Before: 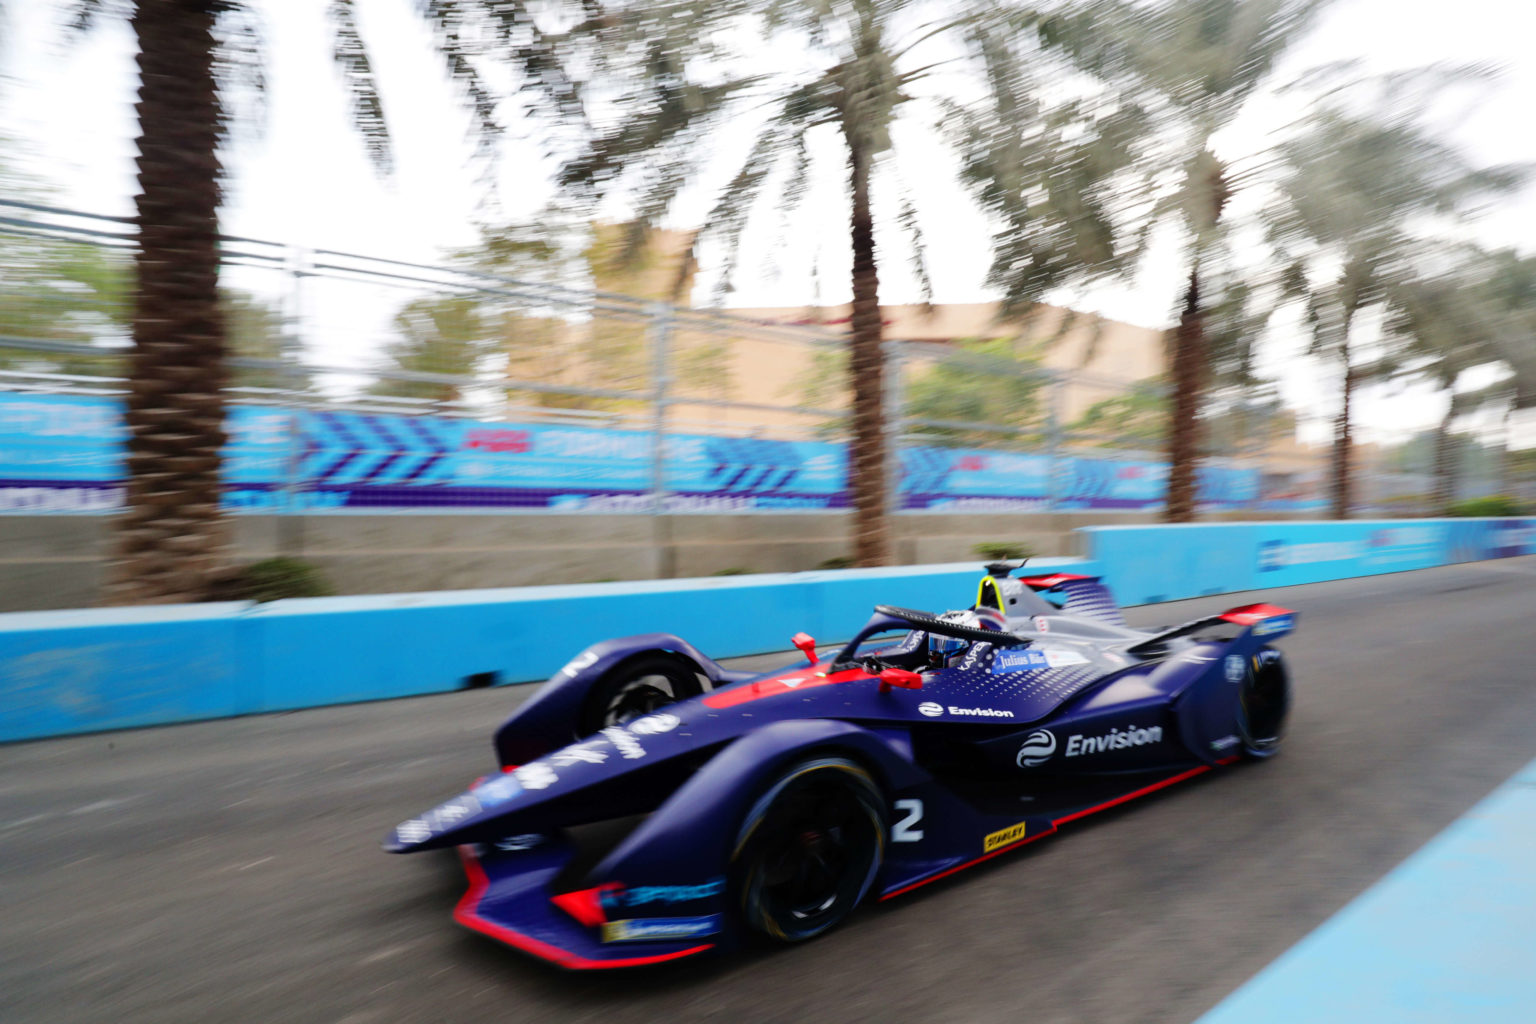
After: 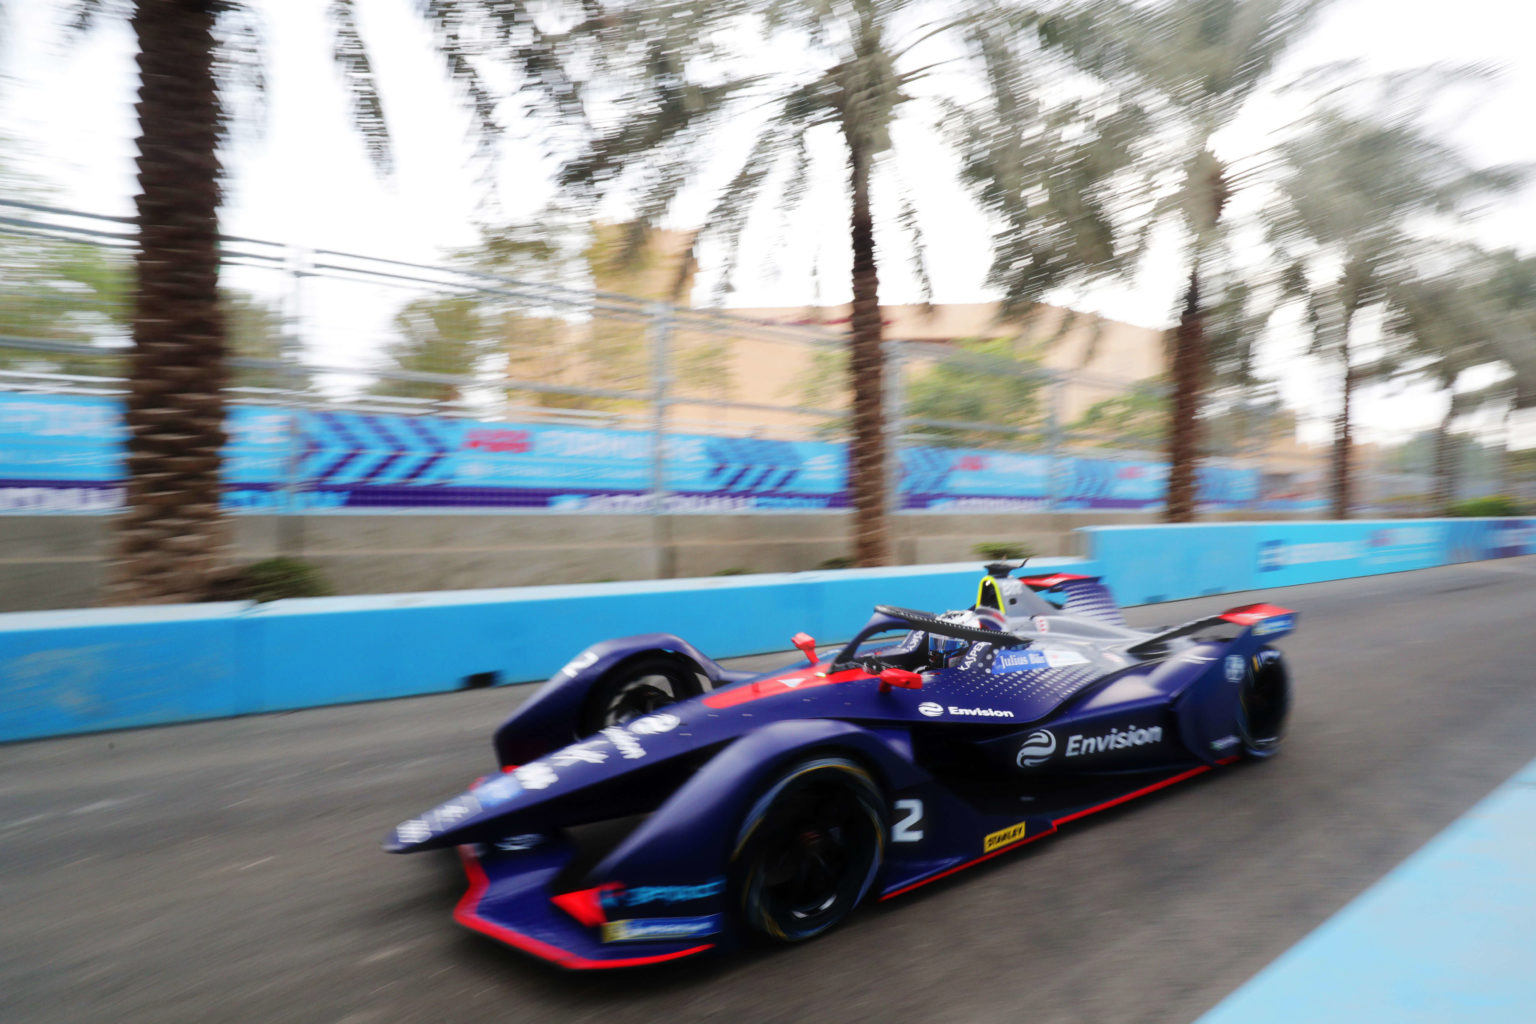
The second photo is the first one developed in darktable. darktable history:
haze removal: strength -0.09, compatibility mode true, adaptive false
